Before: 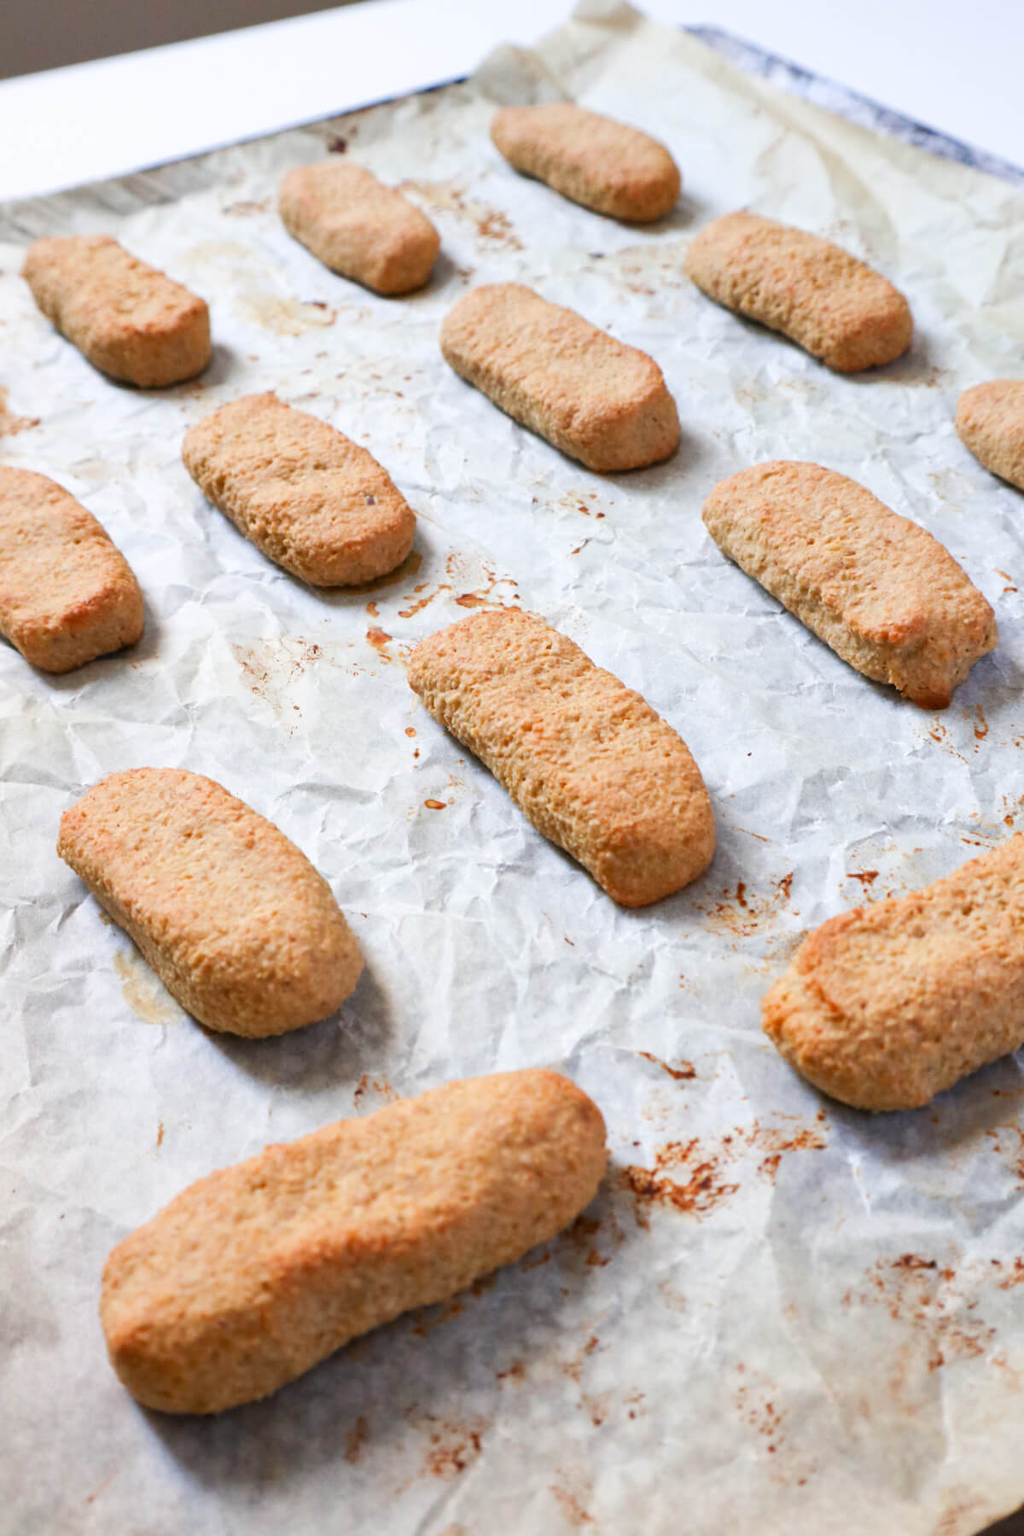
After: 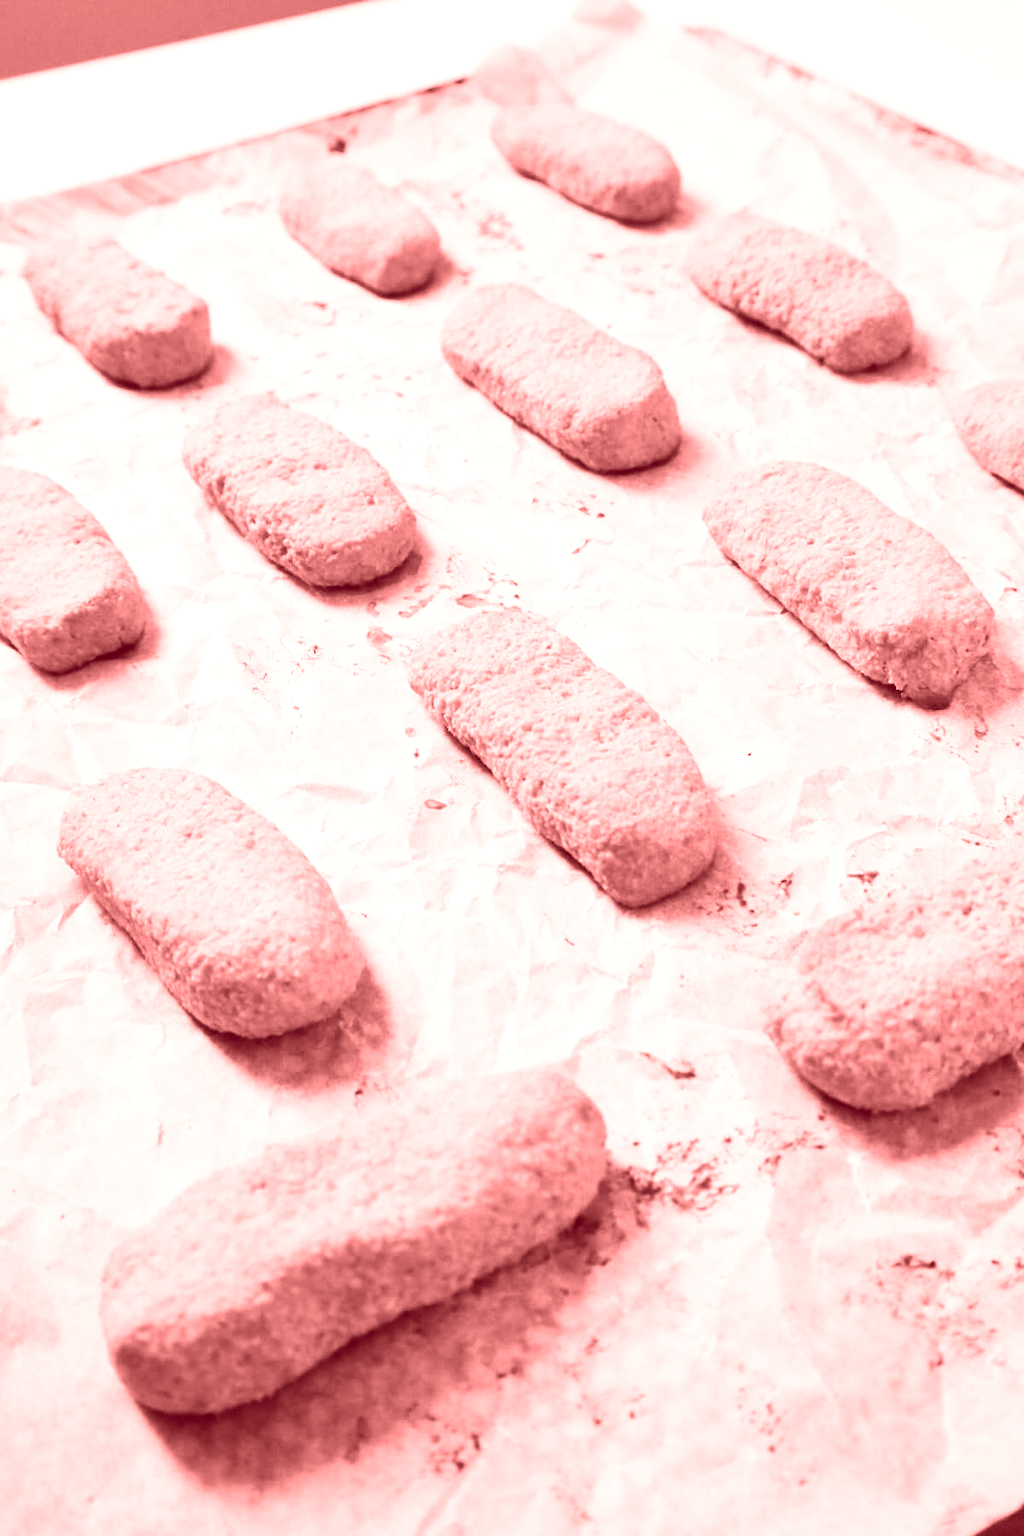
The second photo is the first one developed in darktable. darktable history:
base curve: curves: ch0 [(0, 0) (0.032, 0.025) (0.121, 0.166) (0.206, 0.329) (0.605, 0.79) (1, 1)], preserve colors none
colorize: saturation 60%, source mix 100%
